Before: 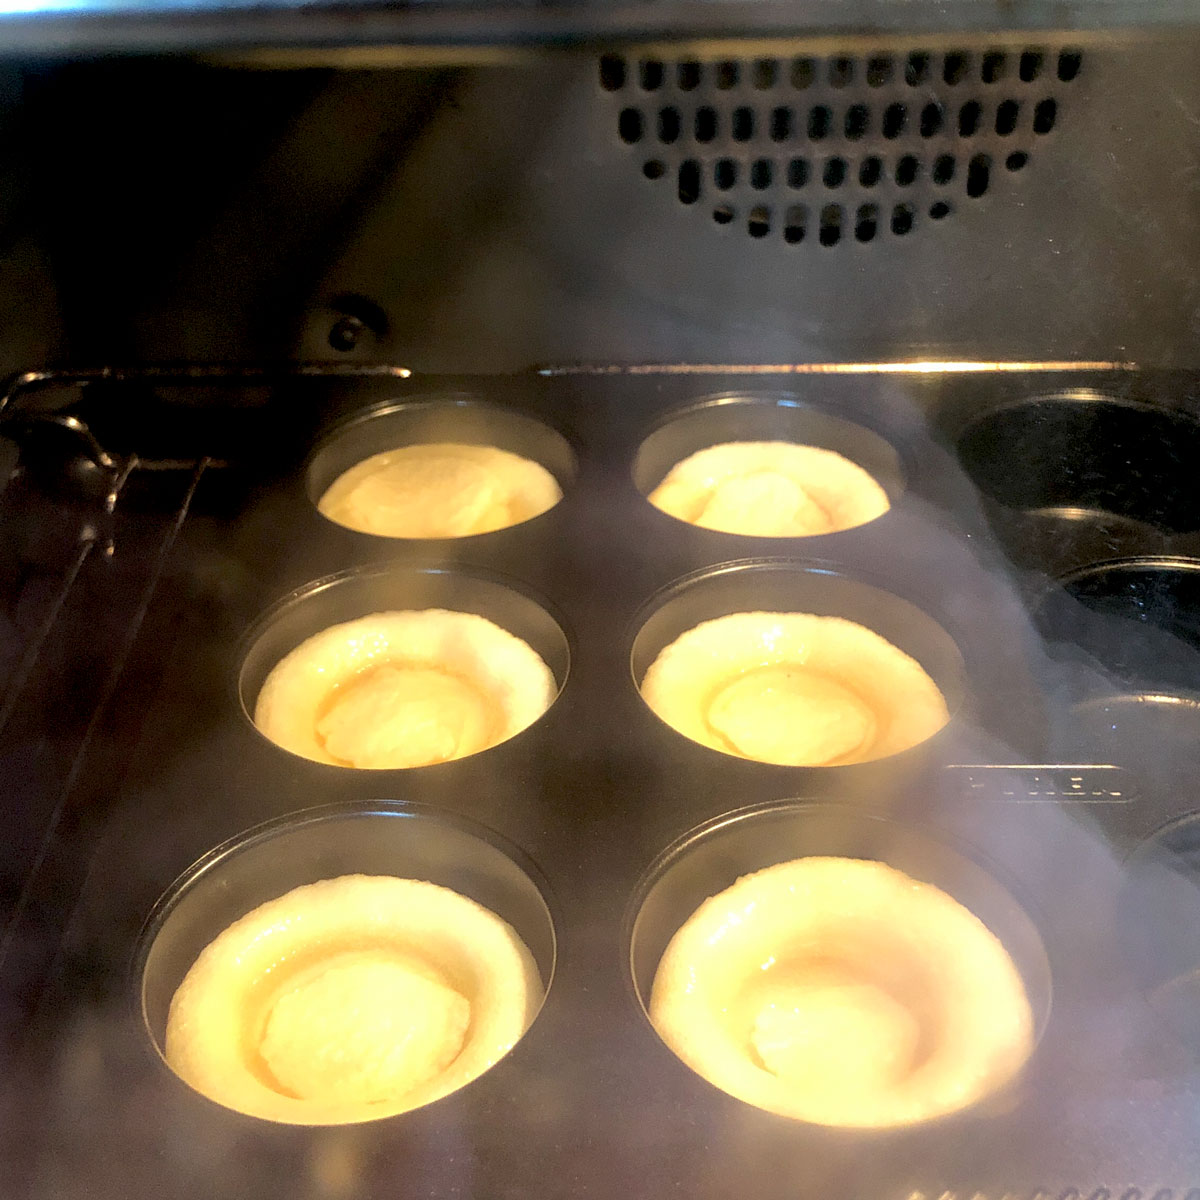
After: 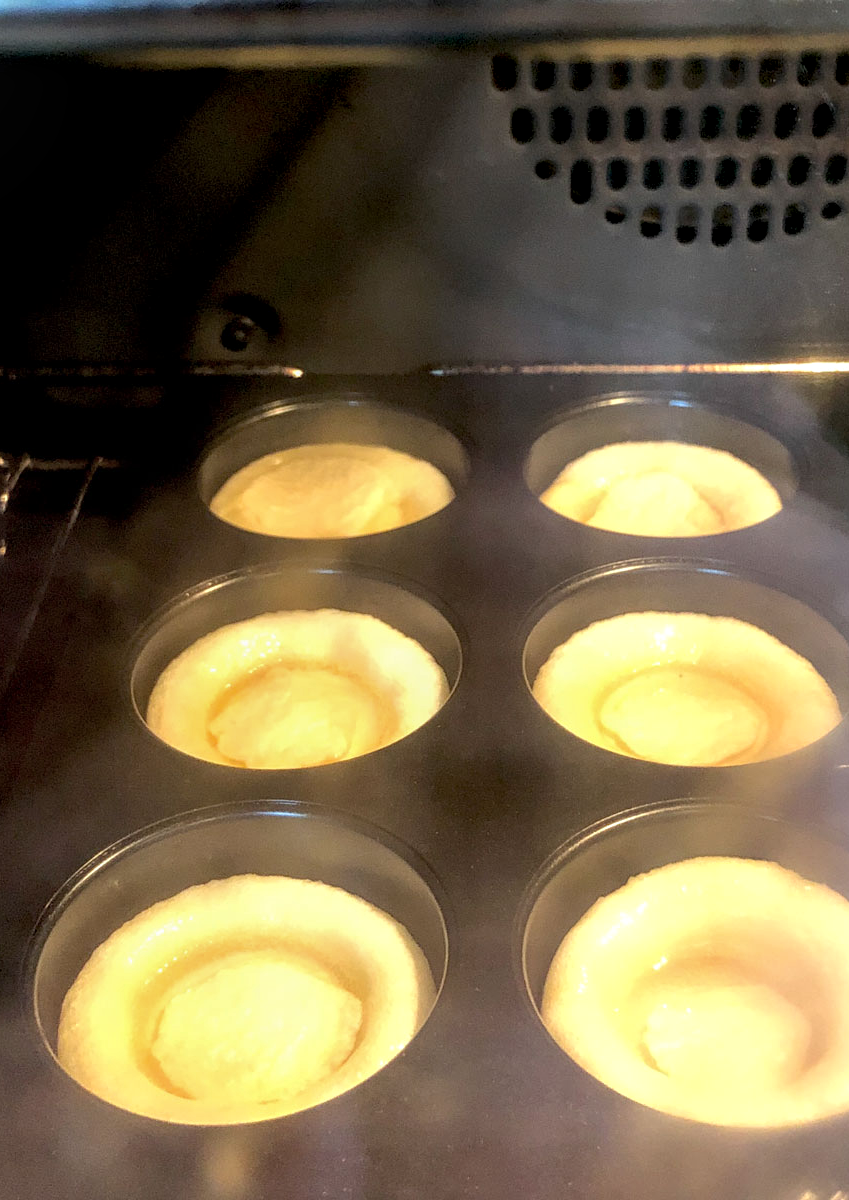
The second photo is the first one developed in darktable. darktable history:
crop and rotate: left 9.061%, right 20.142%
local contrast: on, module defaults
exposure: exposure 0.02 EV, compensate highlight preservation false
